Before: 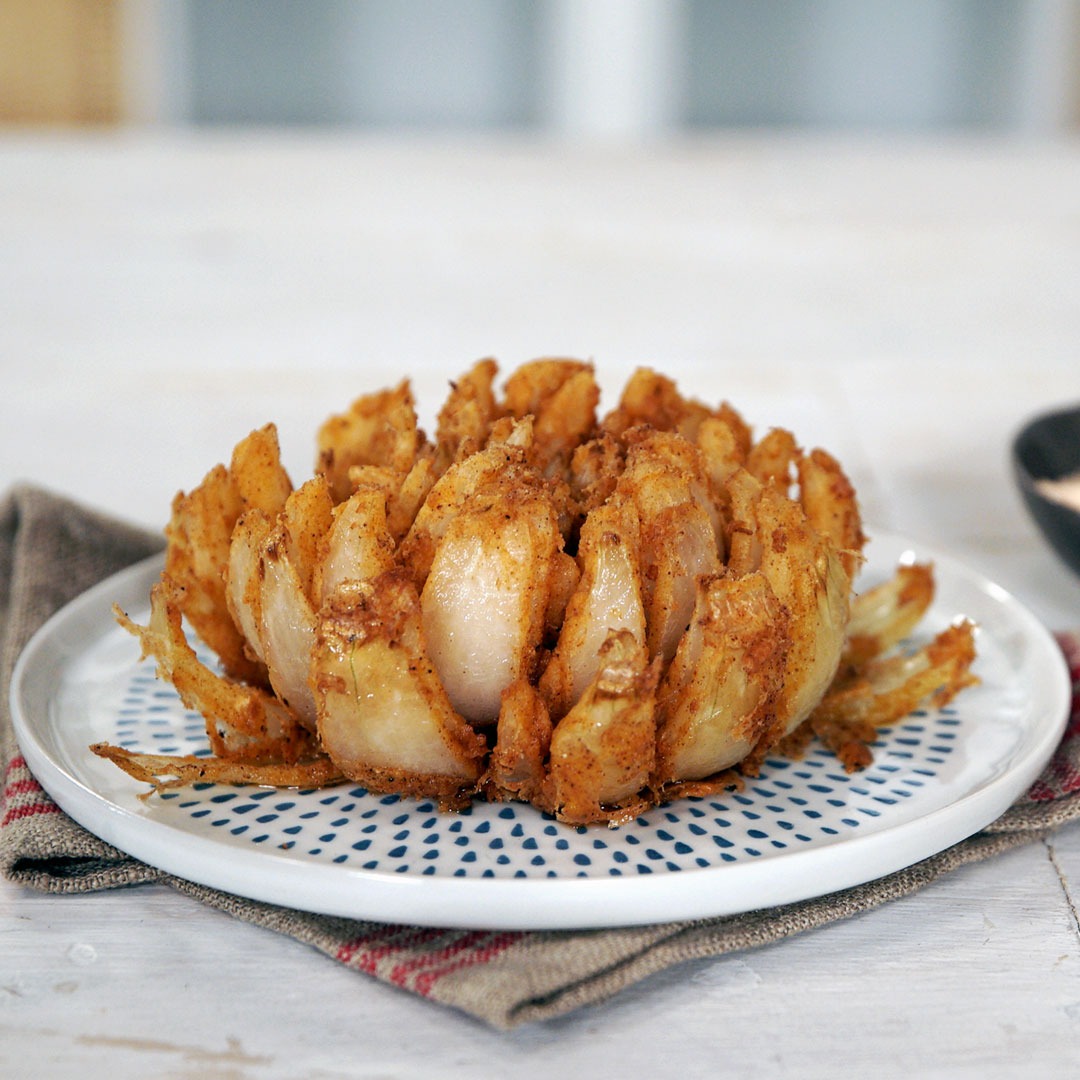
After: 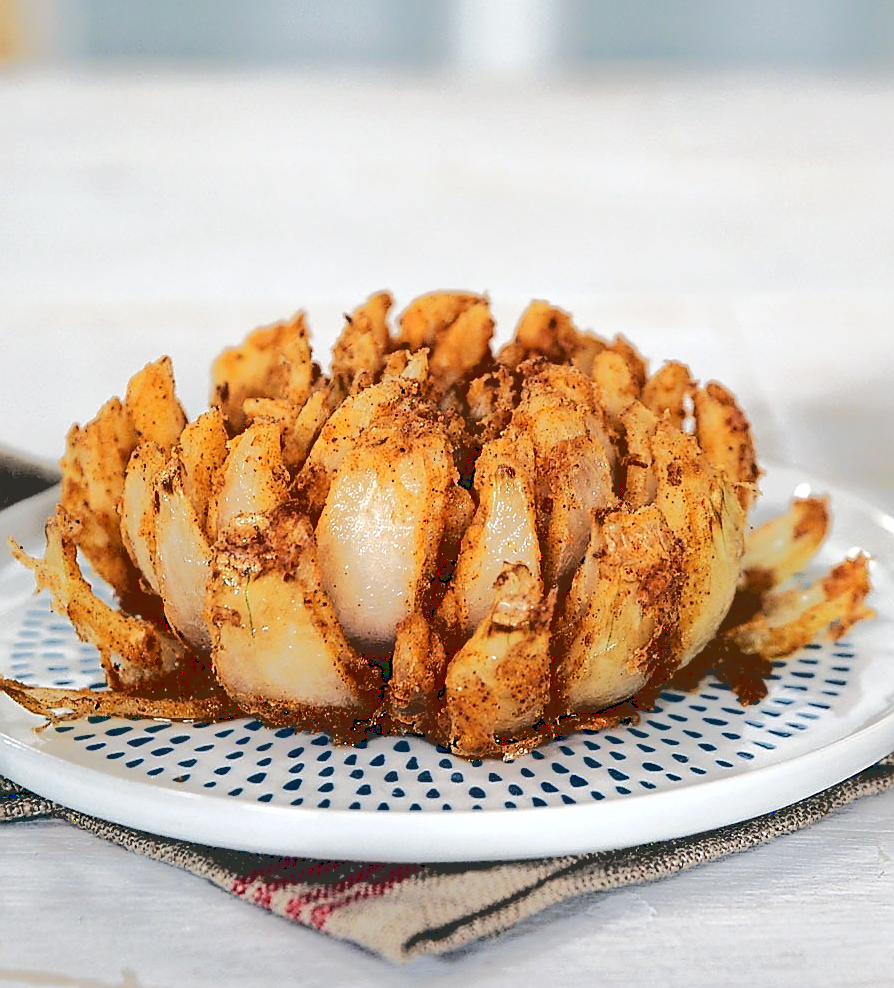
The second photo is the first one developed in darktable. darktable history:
sharpen: radius 1.4, amount 1.25, threshold 0.7
crop: left 9.807%, top 6.259%, right 7.334%, bottom 2.177%
base curve: curves: ch0 [(0.065, 0.026) (0.236, 0.358) (0.53, 0.546) (0.777, 0.841) (0.924, 0.992)], preserve colors average RGB
